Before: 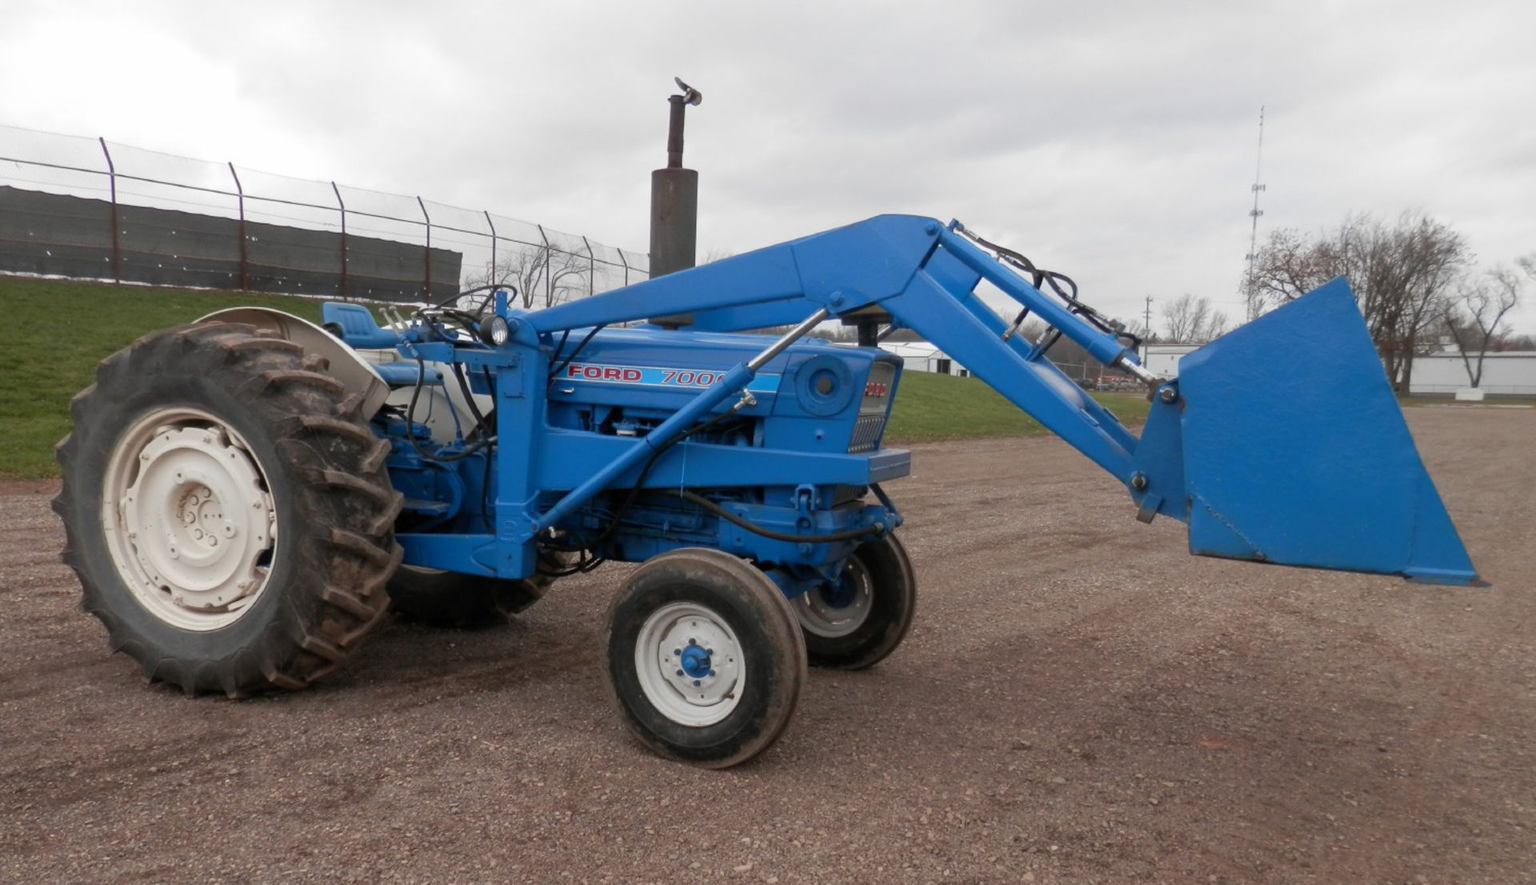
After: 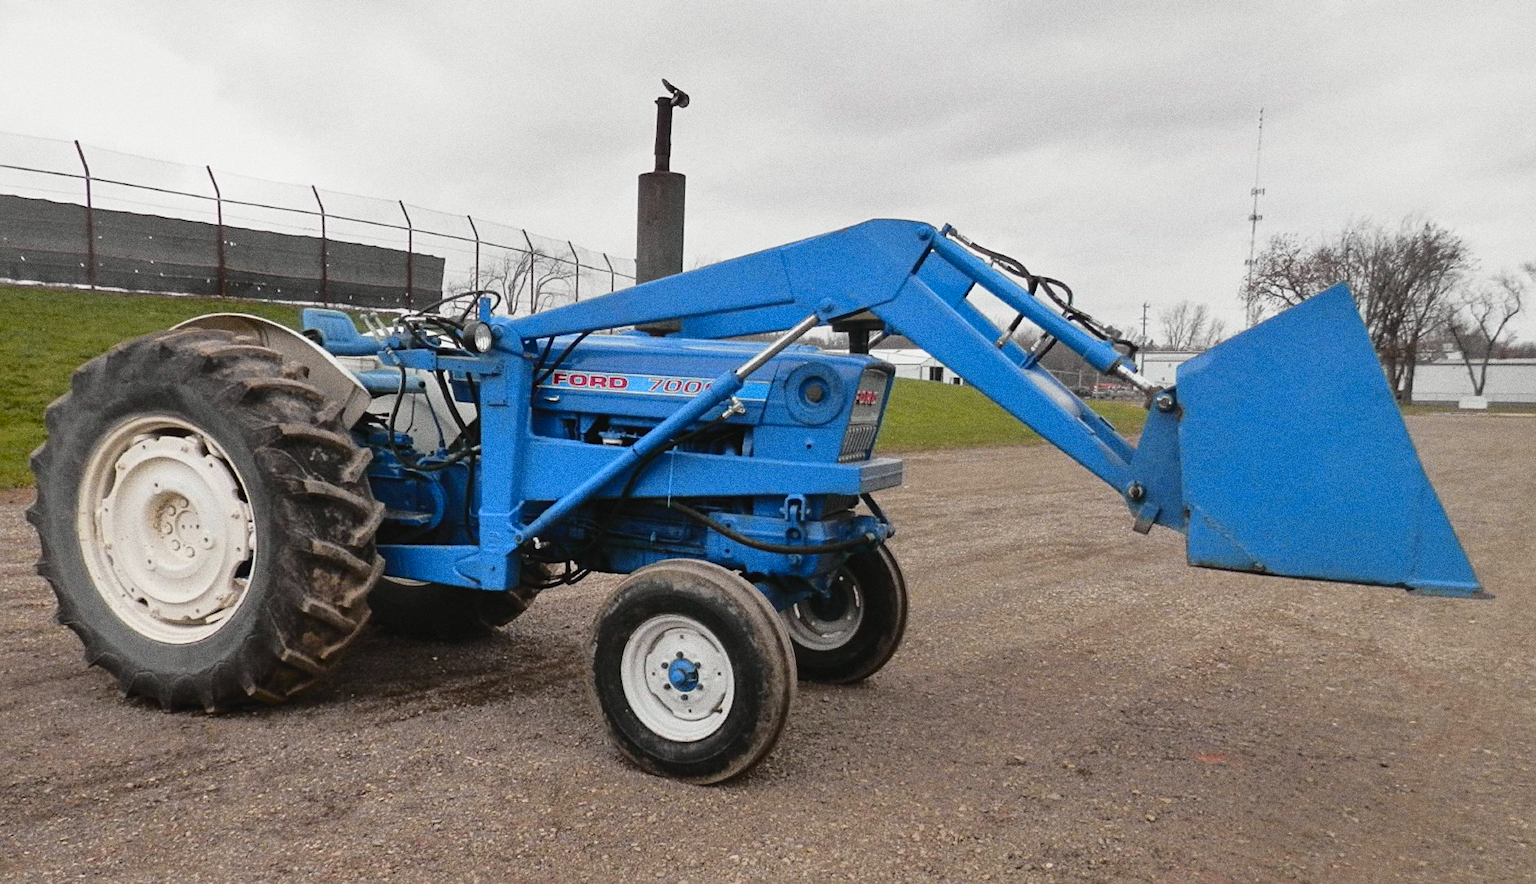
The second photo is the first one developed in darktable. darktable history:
sharpen: radius 2.167, amount 0.381, threshold 0
crop: left 1.743%, right 0.268%, bottom 2.011%
tone curve: curves: ch0 [(0, 0.029) (0.168, 0.142) (0.359, 0.44) (0.469, 0.544) (0.634, 0.722) (0.858, 0.903) (1, 0.968)]; ch1 [(0, 0) (0.437, 0.453) (0.472, 0.47) (0.502, 0.502) (0.54, 0.534) (0.57, 0.592) (0.618, 0.66) (0.699, 0.749) (0.859, 0.919) (1, 1)]; ch2 [(0, 0) (0.33, 0.301) (0.421, 0.443) (0.476, 0.498) (0.505, 0.503) (0.547, 0.557) (0.586, 0.634) (0.608, 0.676) (1, 1)], color space Lab, independent channels, preserve colors none
shadows and highlights: soften with gaussian
velvia: strength 10%
grain: coarseness 0.09 ISO, strength 40%
